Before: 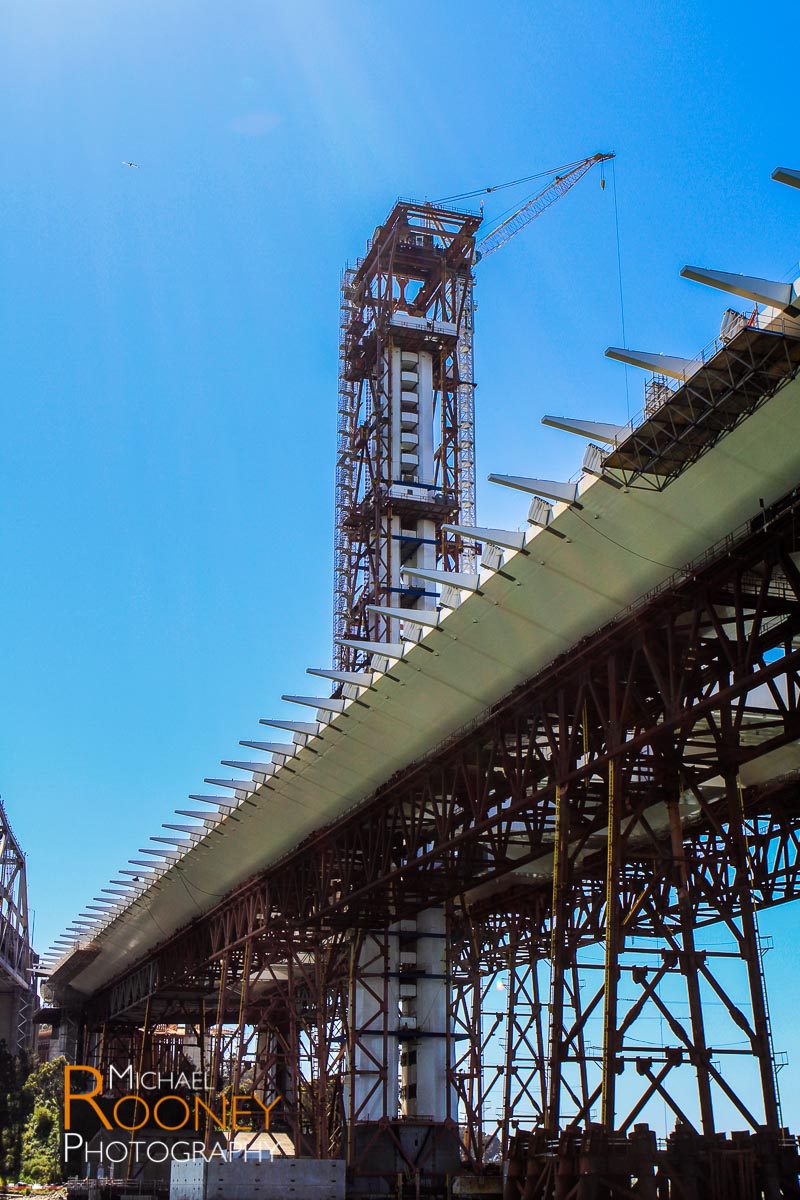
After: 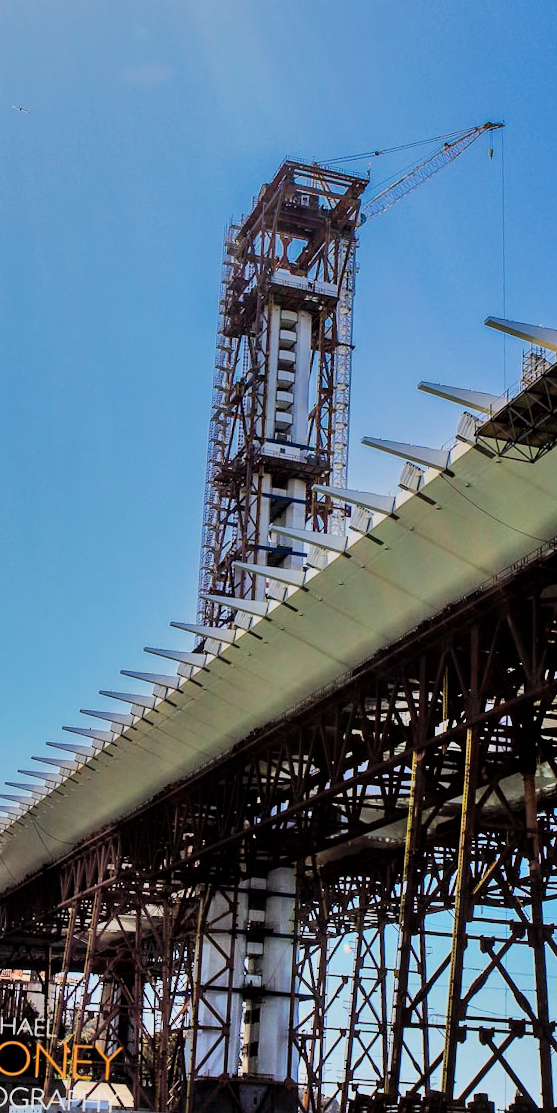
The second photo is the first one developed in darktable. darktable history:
crop and rotate: angle -2.96°, left 14.134%, top 0.034%, right 10.834%, bottom 0.093%
filmic rgb: black relative exposure -7.65 EV, white relative exposure 4.56 EV, hardness 3.61
shadows and highlights: white point adjustment 1.05, soften with gaussian
local contrast: highlights 107%, shadows 97%, detail 120%, midtone range 0.2
